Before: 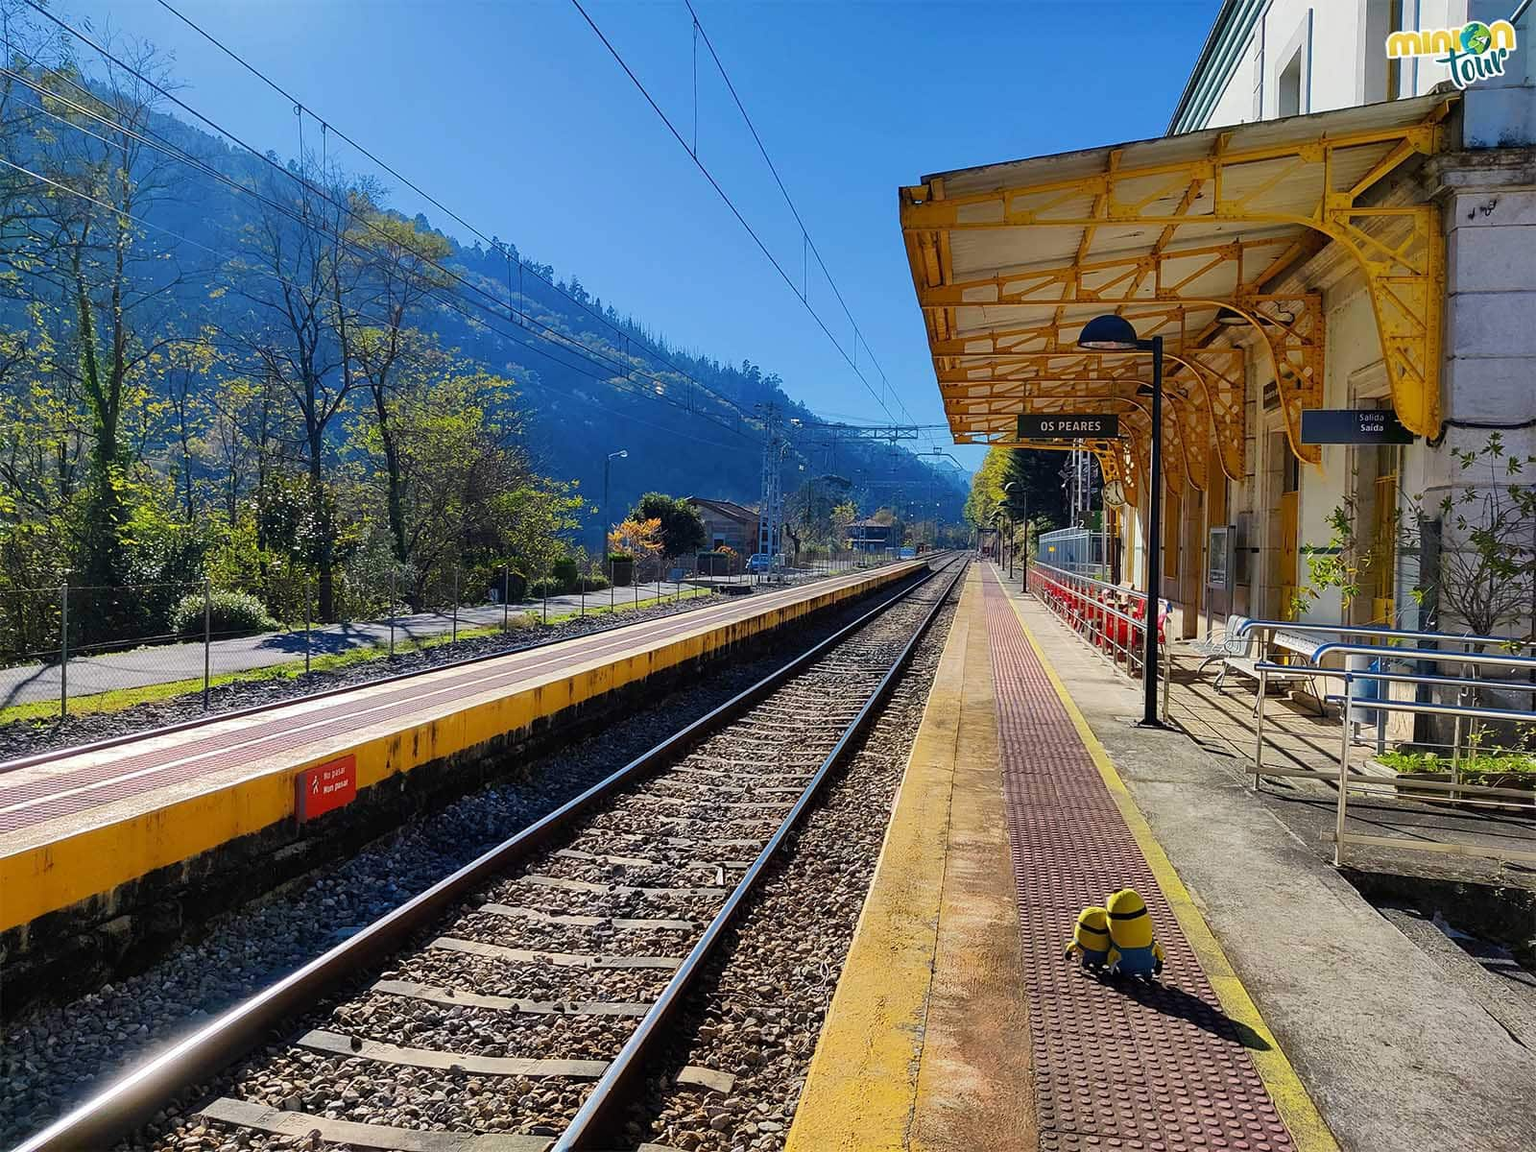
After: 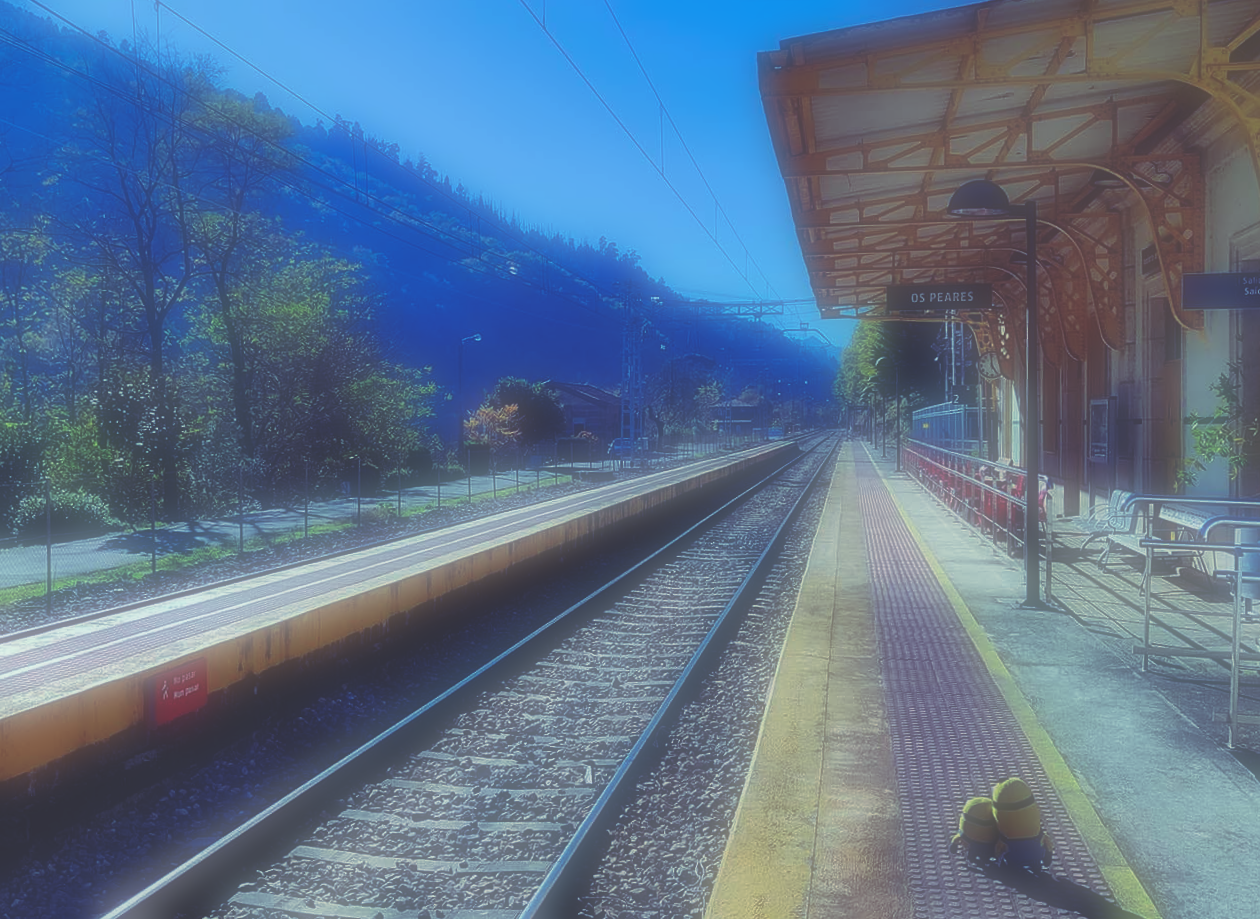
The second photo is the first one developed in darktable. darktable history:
crop and rotate: left 10.071%, top 10.071%, right 10.02%, bottom 10.02%
rotate and perspective: rotation -1.42°, crop left 0.016, crop right 0.984, crop top 0.035, crop bottom 0.965
rgb curve: curves: ch0 [(0, 0.186) (0.314, 0.284) (0.576, 0.466) (0.805, 0.691) (0.936, 0.886)]; ch1 [(0, 0.186) (0.314, 0.284) (0.581, 0.534) (0.771, 0.746) (0.936, 0.958)]; ch2 [(0, 0.216) (0.275, 0.39) (1, 1)], mode RGB, independent channels, compensate middle gray true, preserve colors none
soften: on, module defaults
